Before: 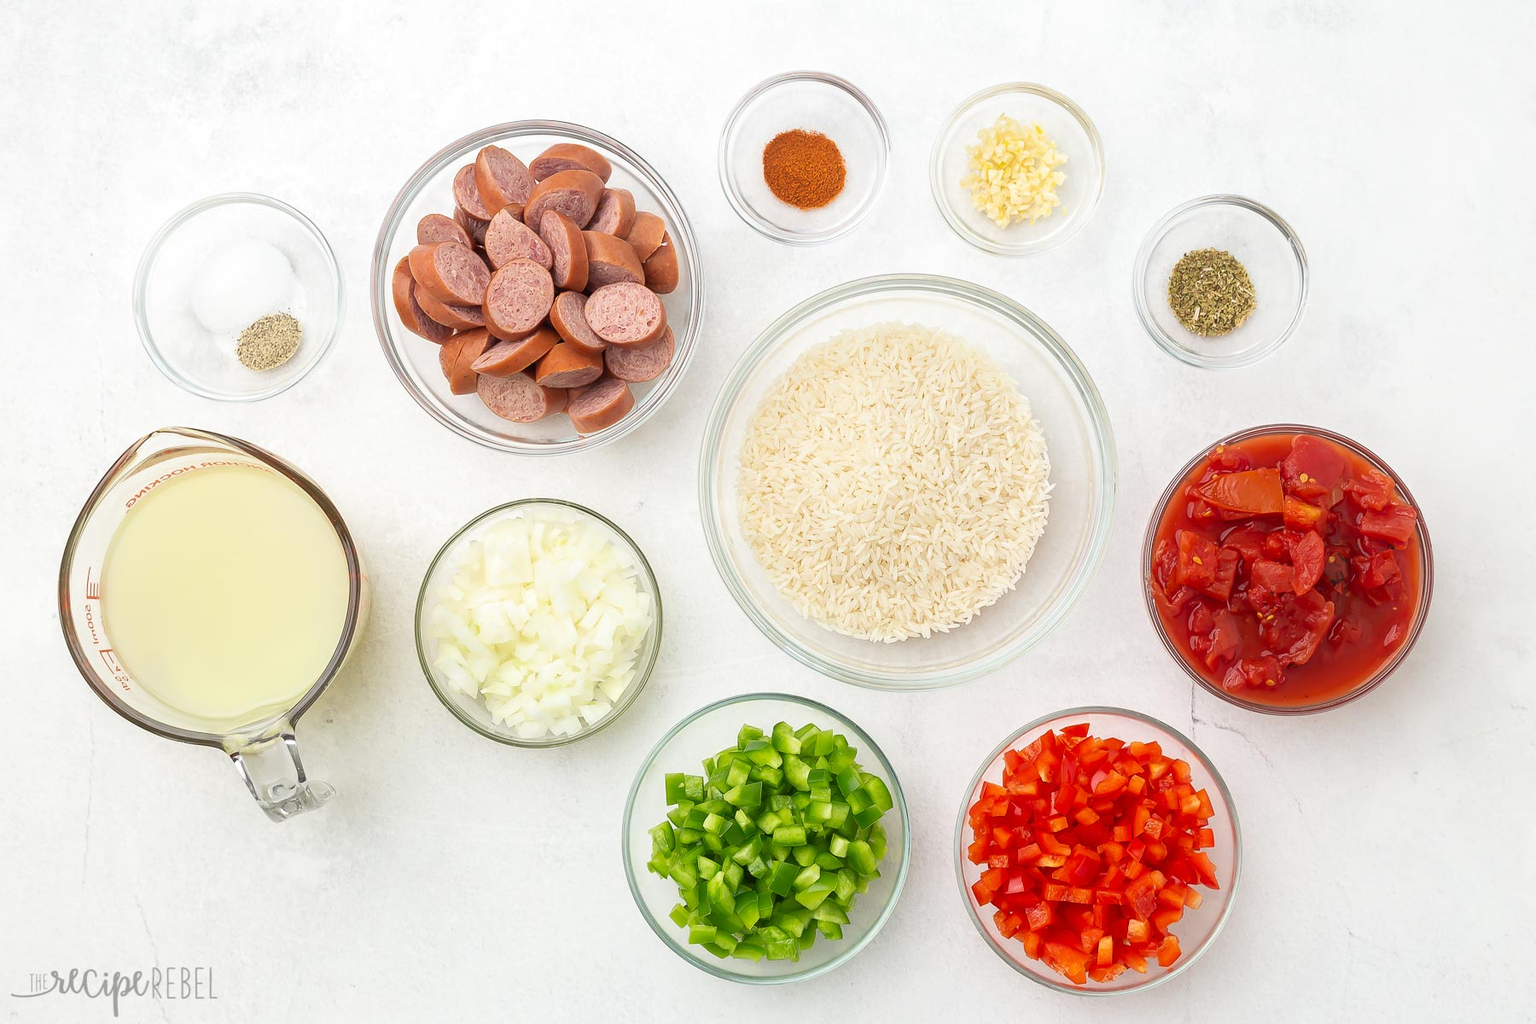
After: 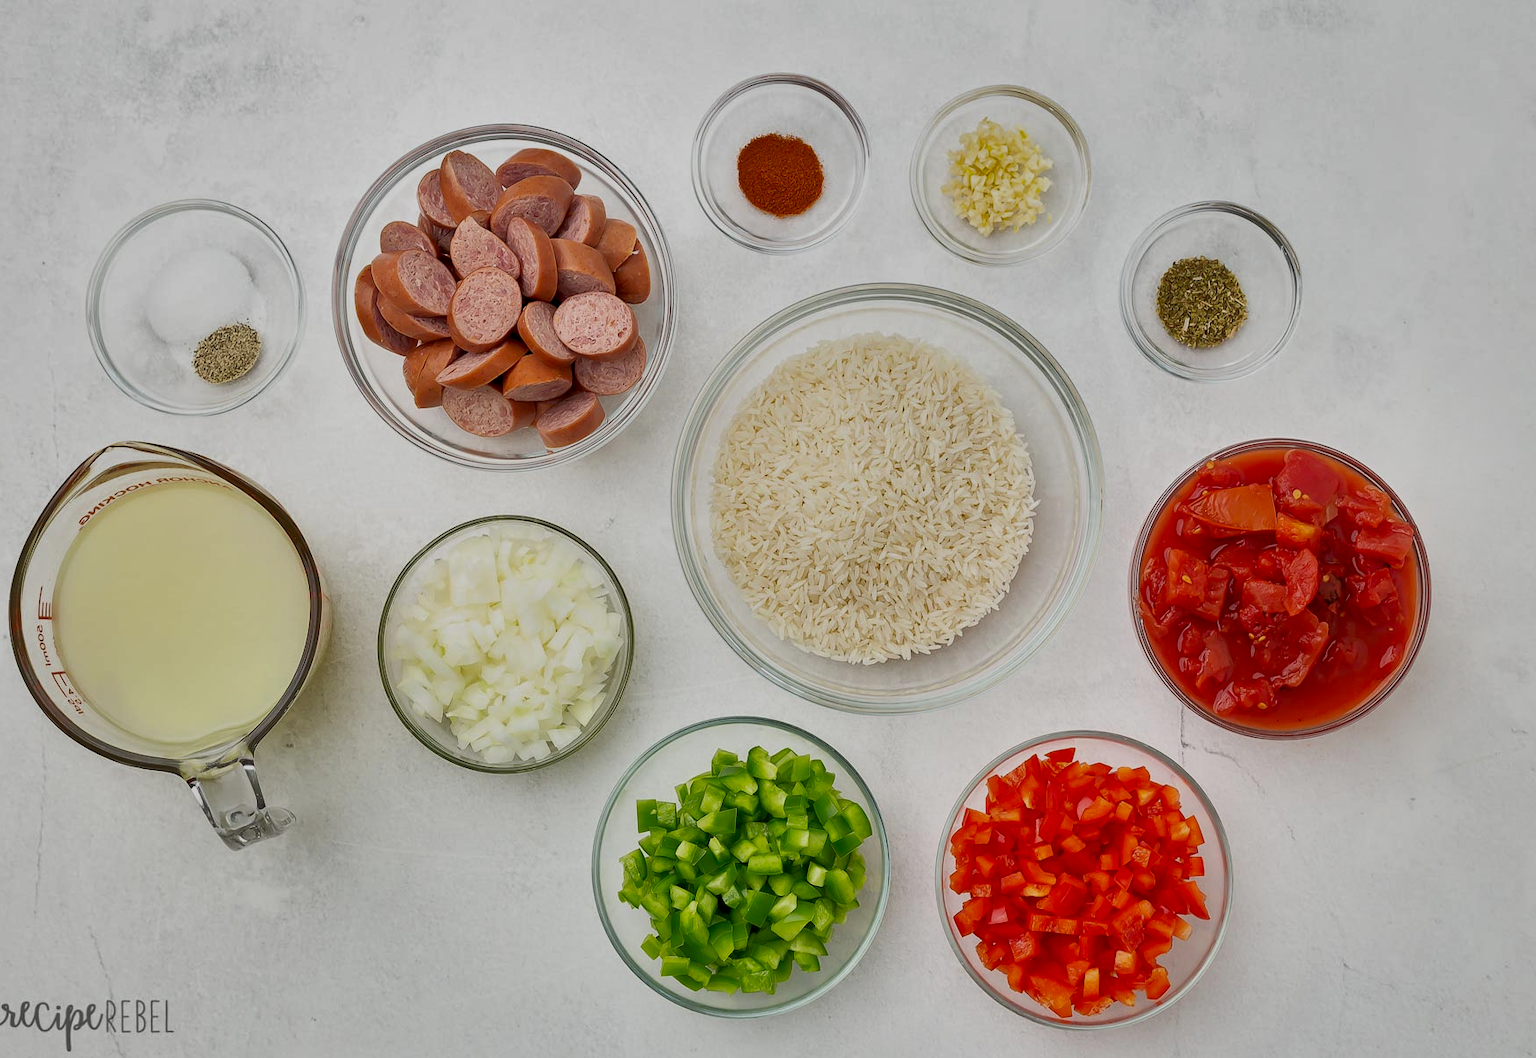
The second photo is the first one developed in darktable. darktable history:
crop and rotate: left 3.238%
exposure: black level correction 0.011, exposure -0.478 EV, compensate highlight preservation false
shadows and highlights: shadows 75, highlights -60.85, soften with gaussian
